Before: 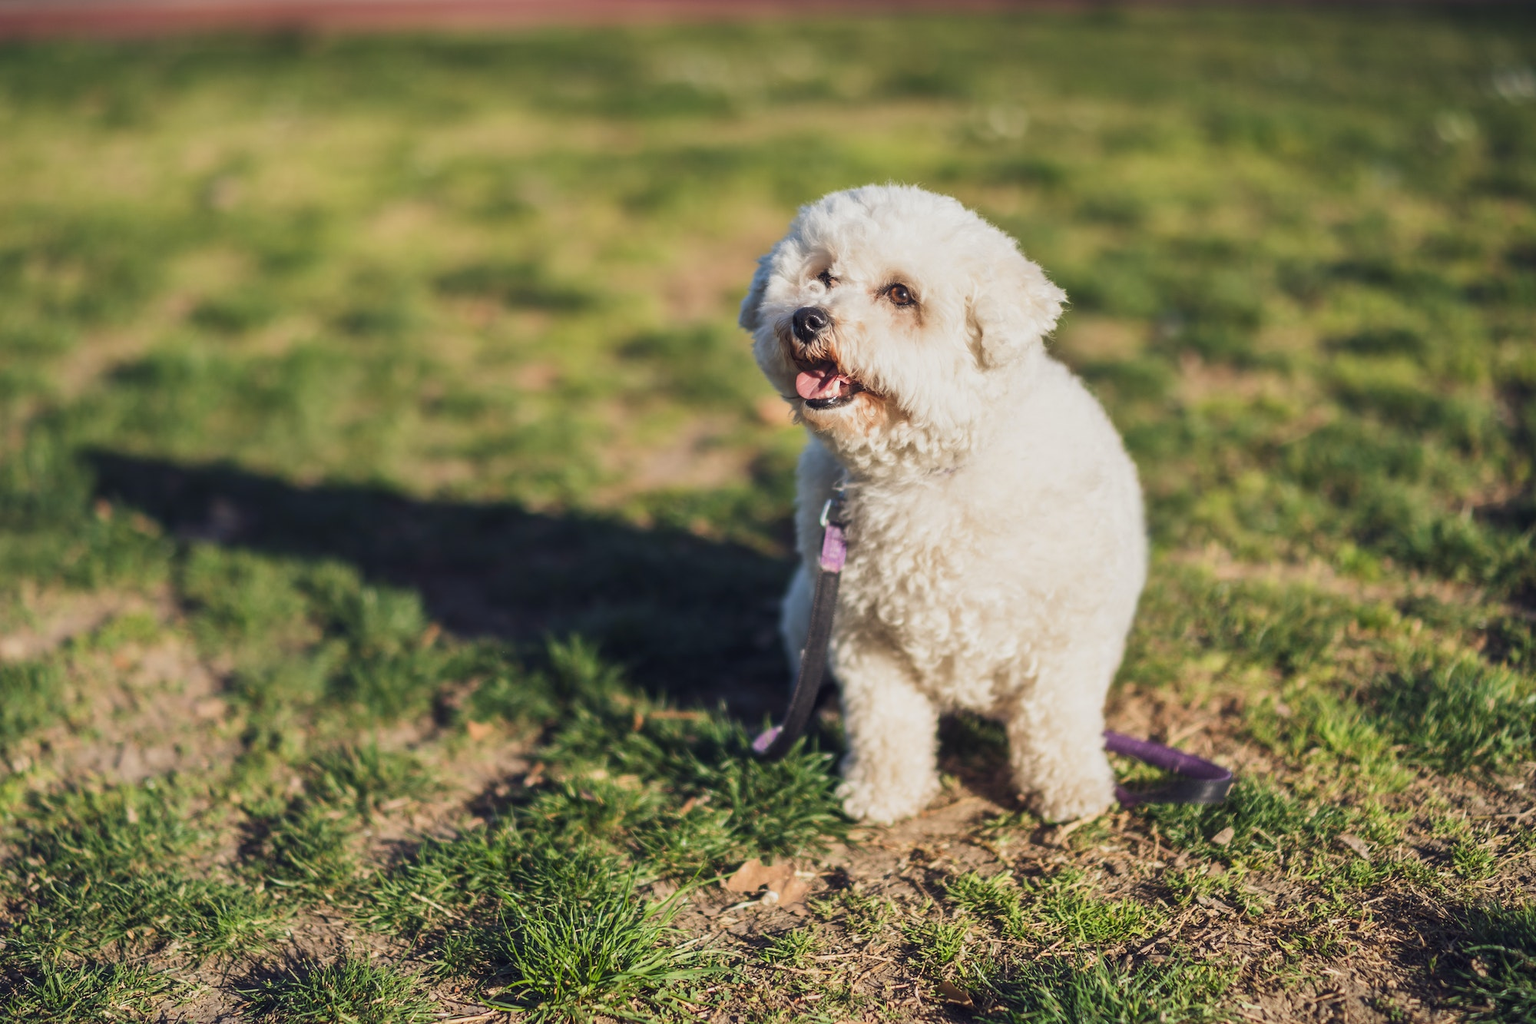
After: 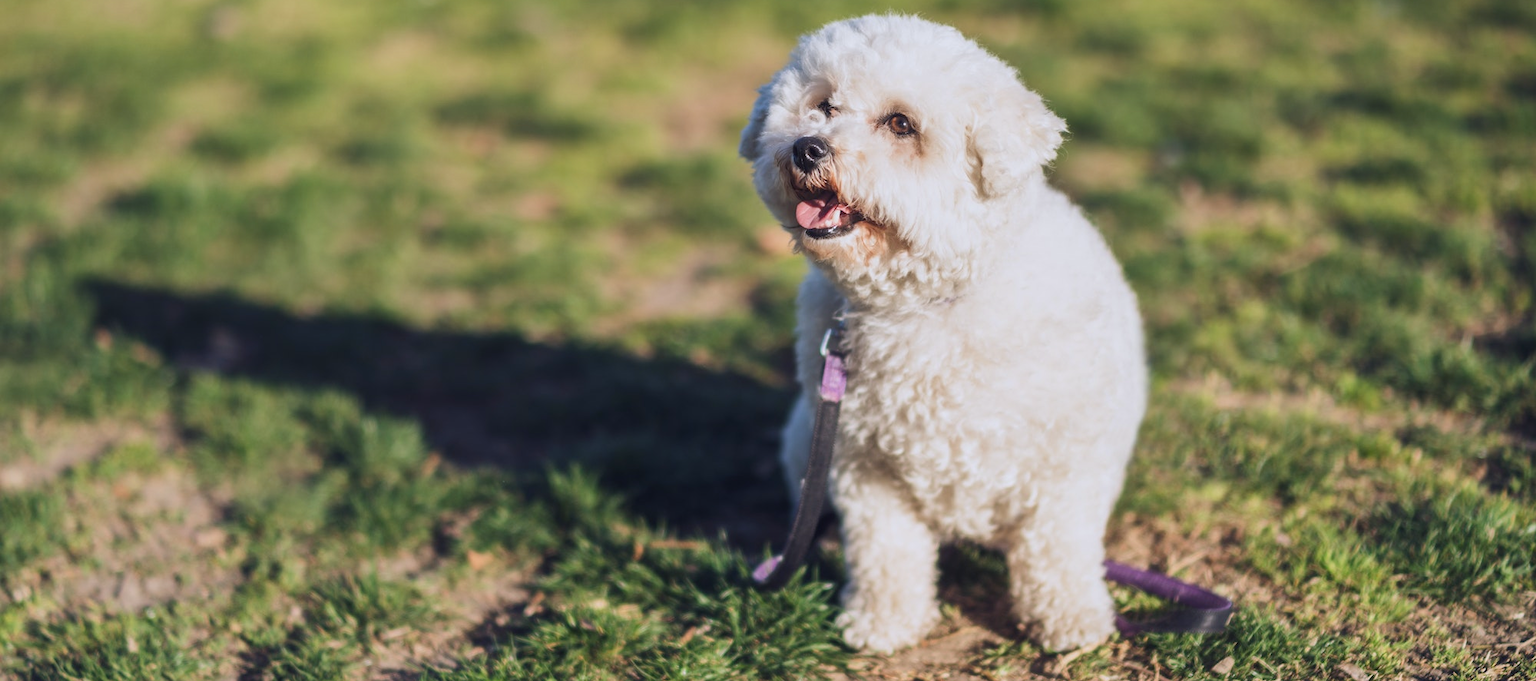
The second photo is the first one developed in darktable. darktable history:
crop: top 16.727%, bottom 16.727%
color calibration: illuminant as shot in camera, x 0.358, y 0.373, temperature 4628.91 K
